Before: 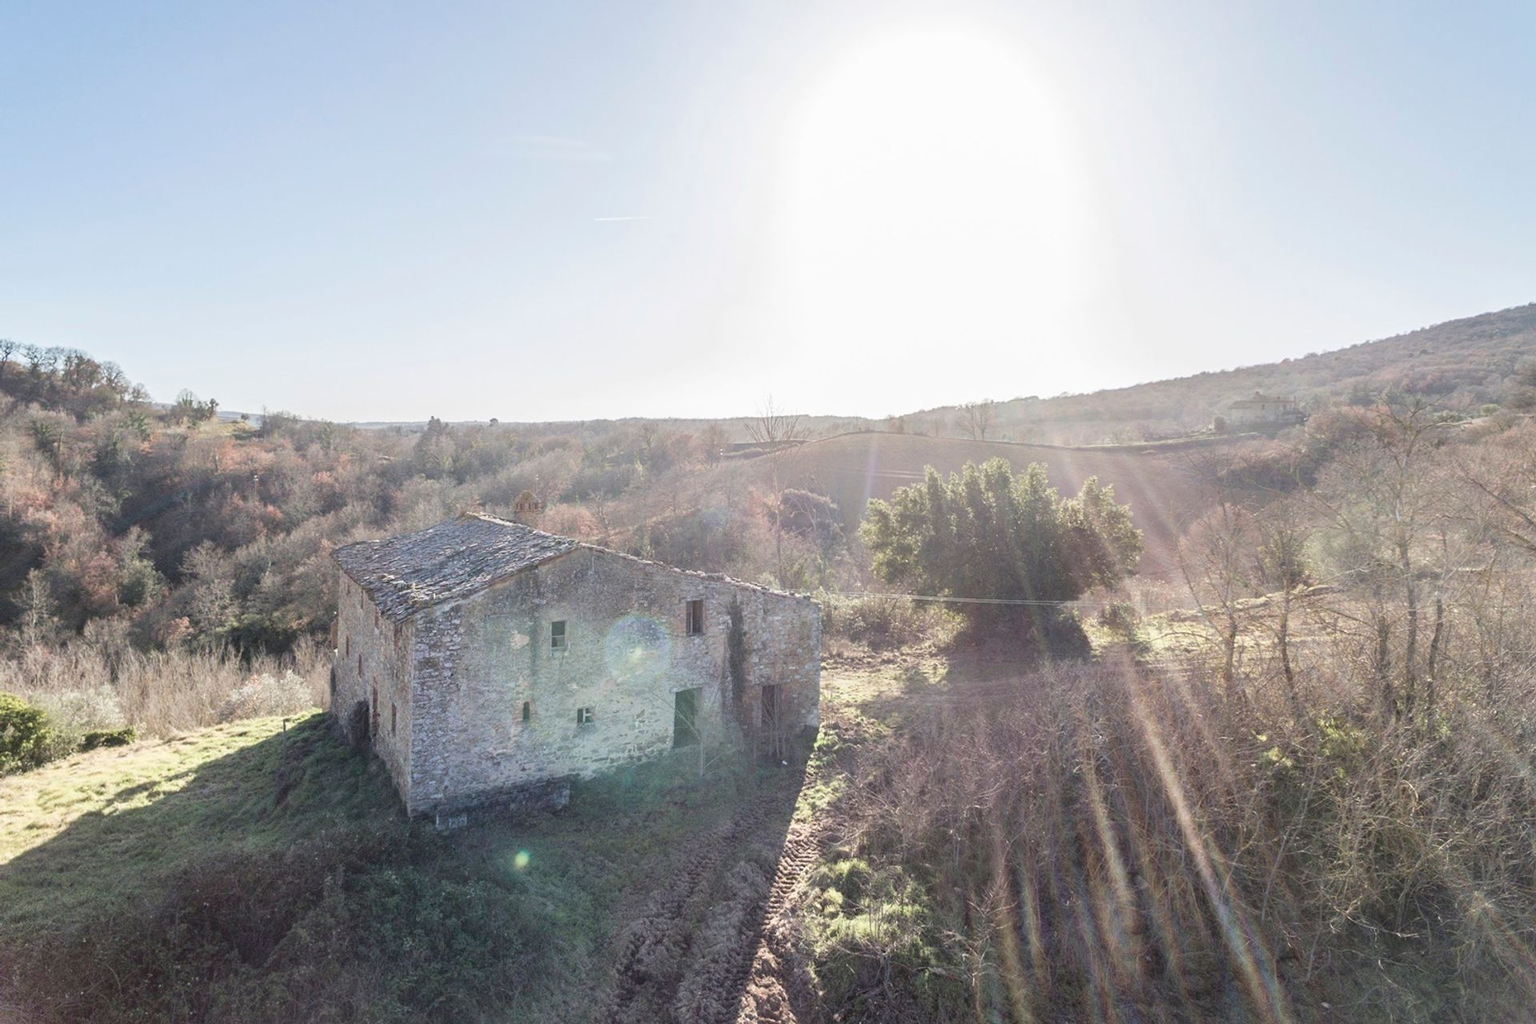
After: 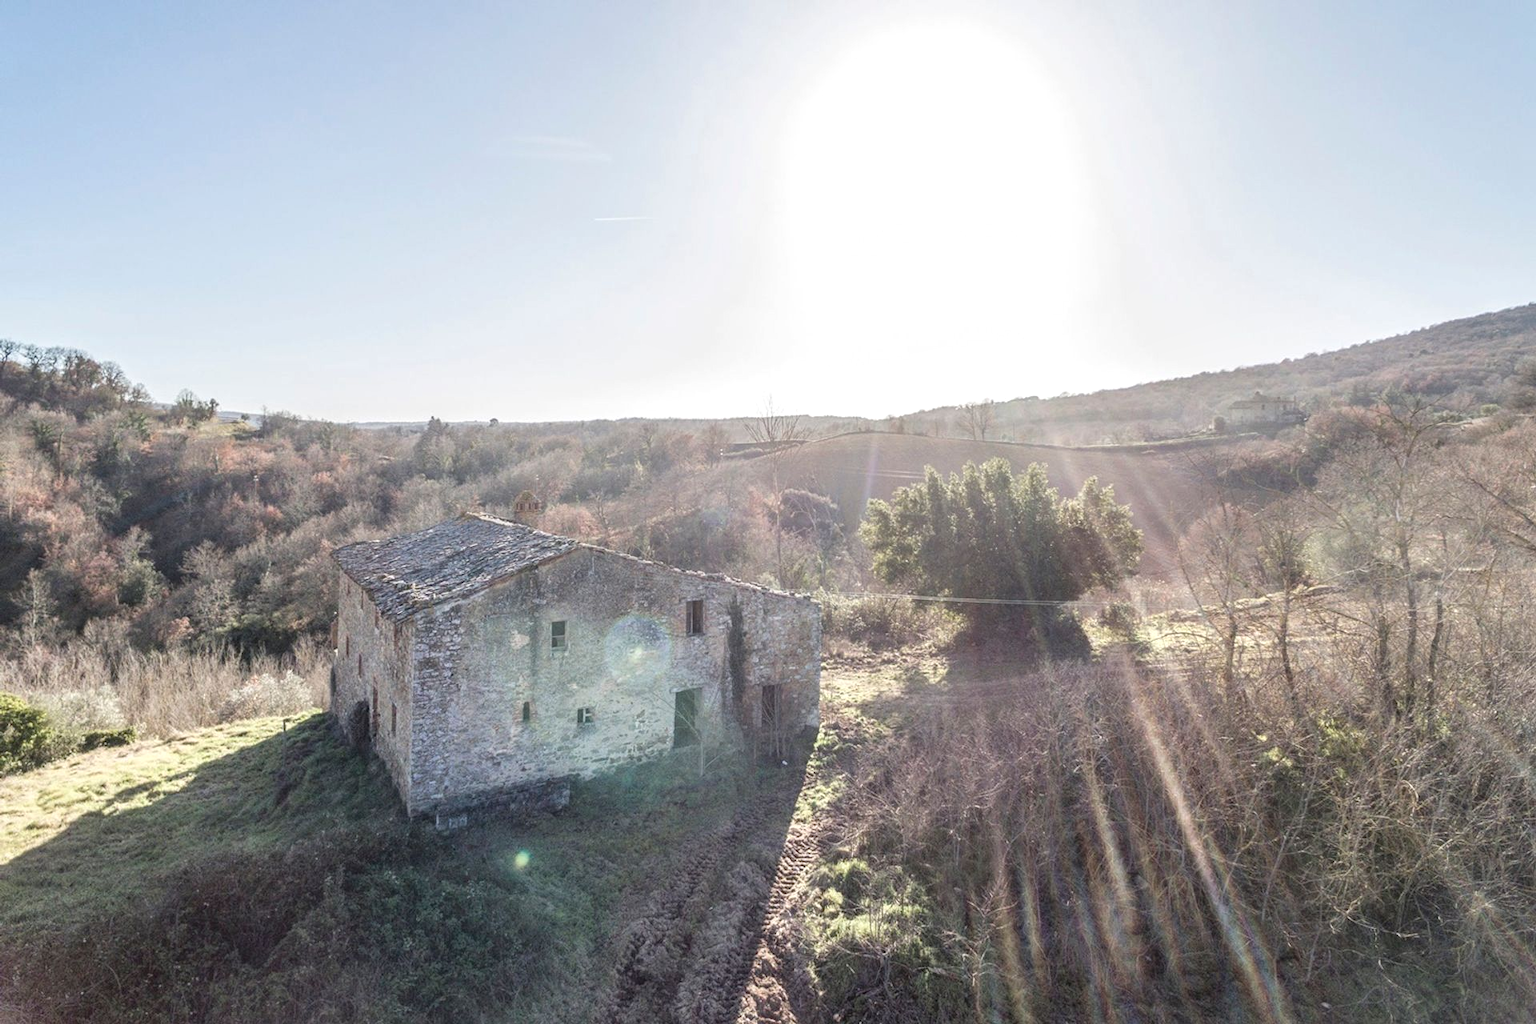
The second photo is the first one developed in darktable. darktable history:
tone equalizer: mask exposure compensation -0.5 EV
local contrast: on, module defaults
